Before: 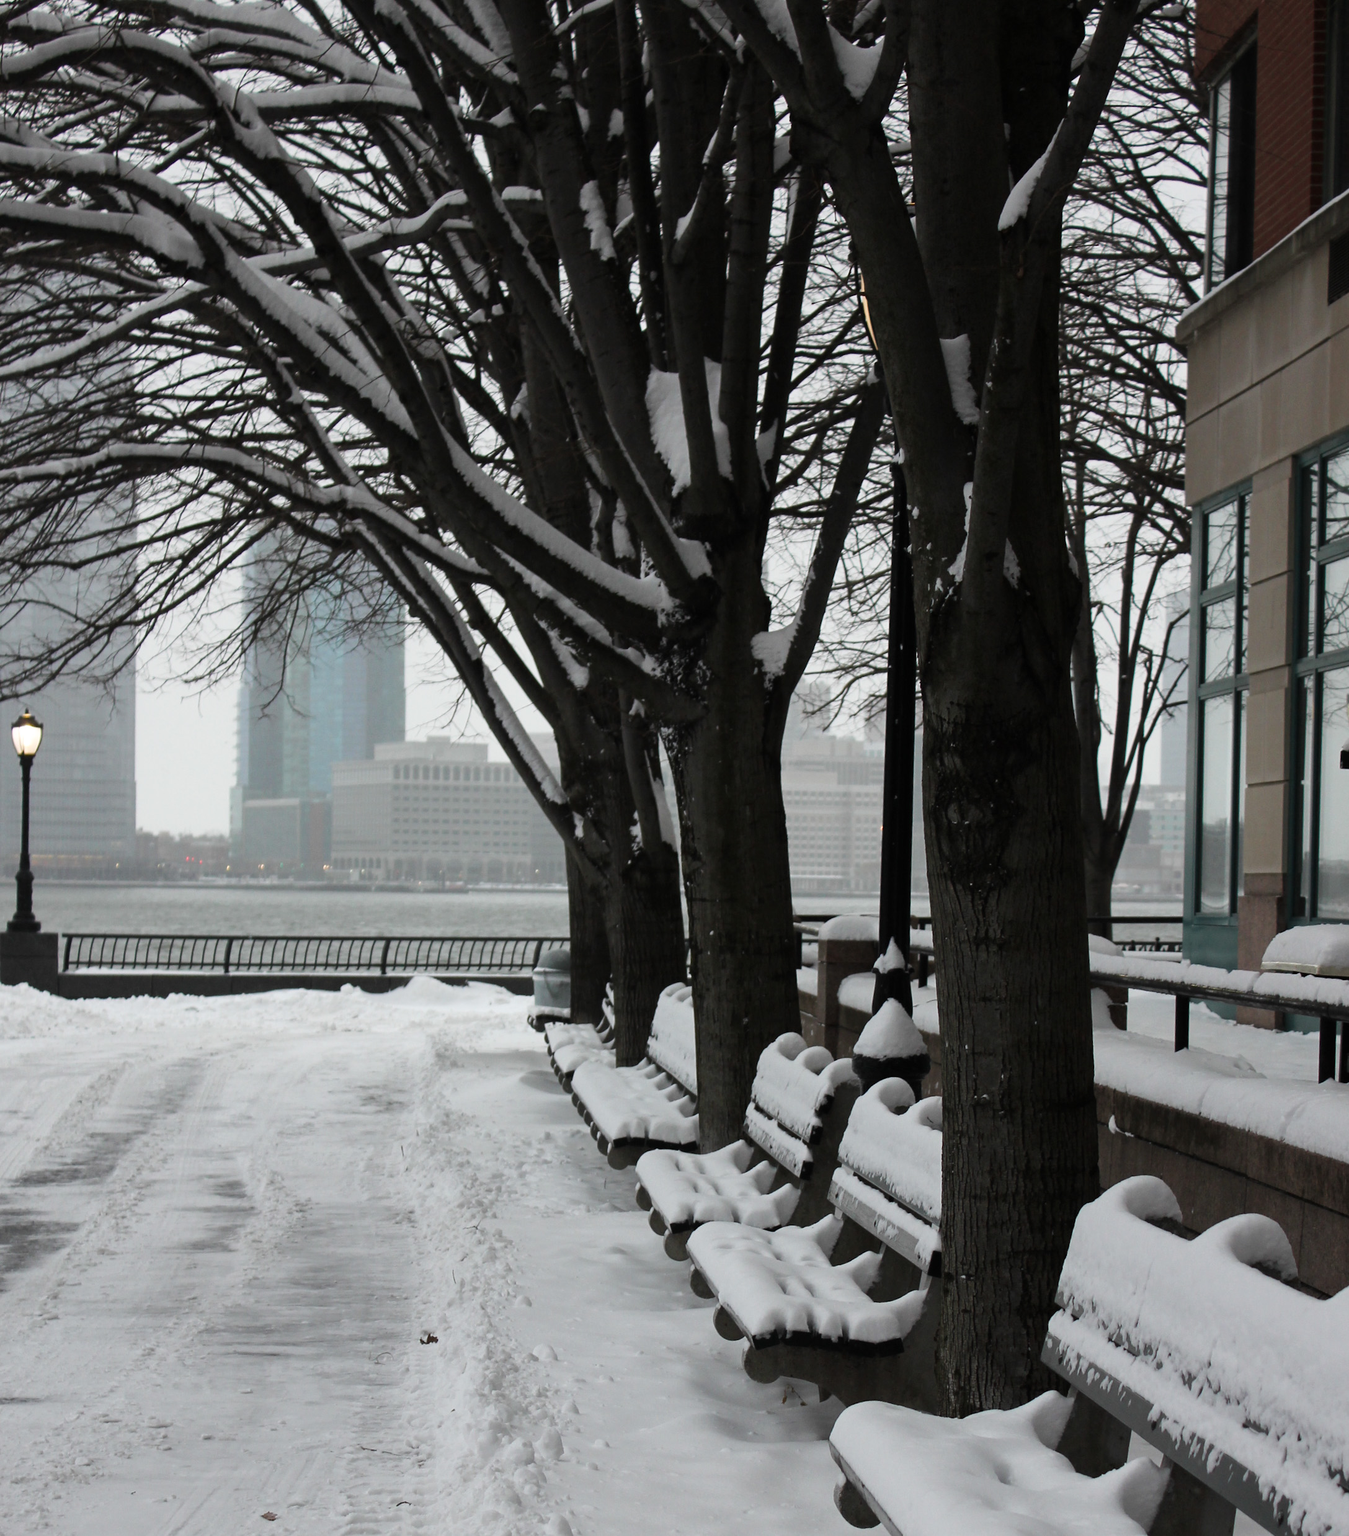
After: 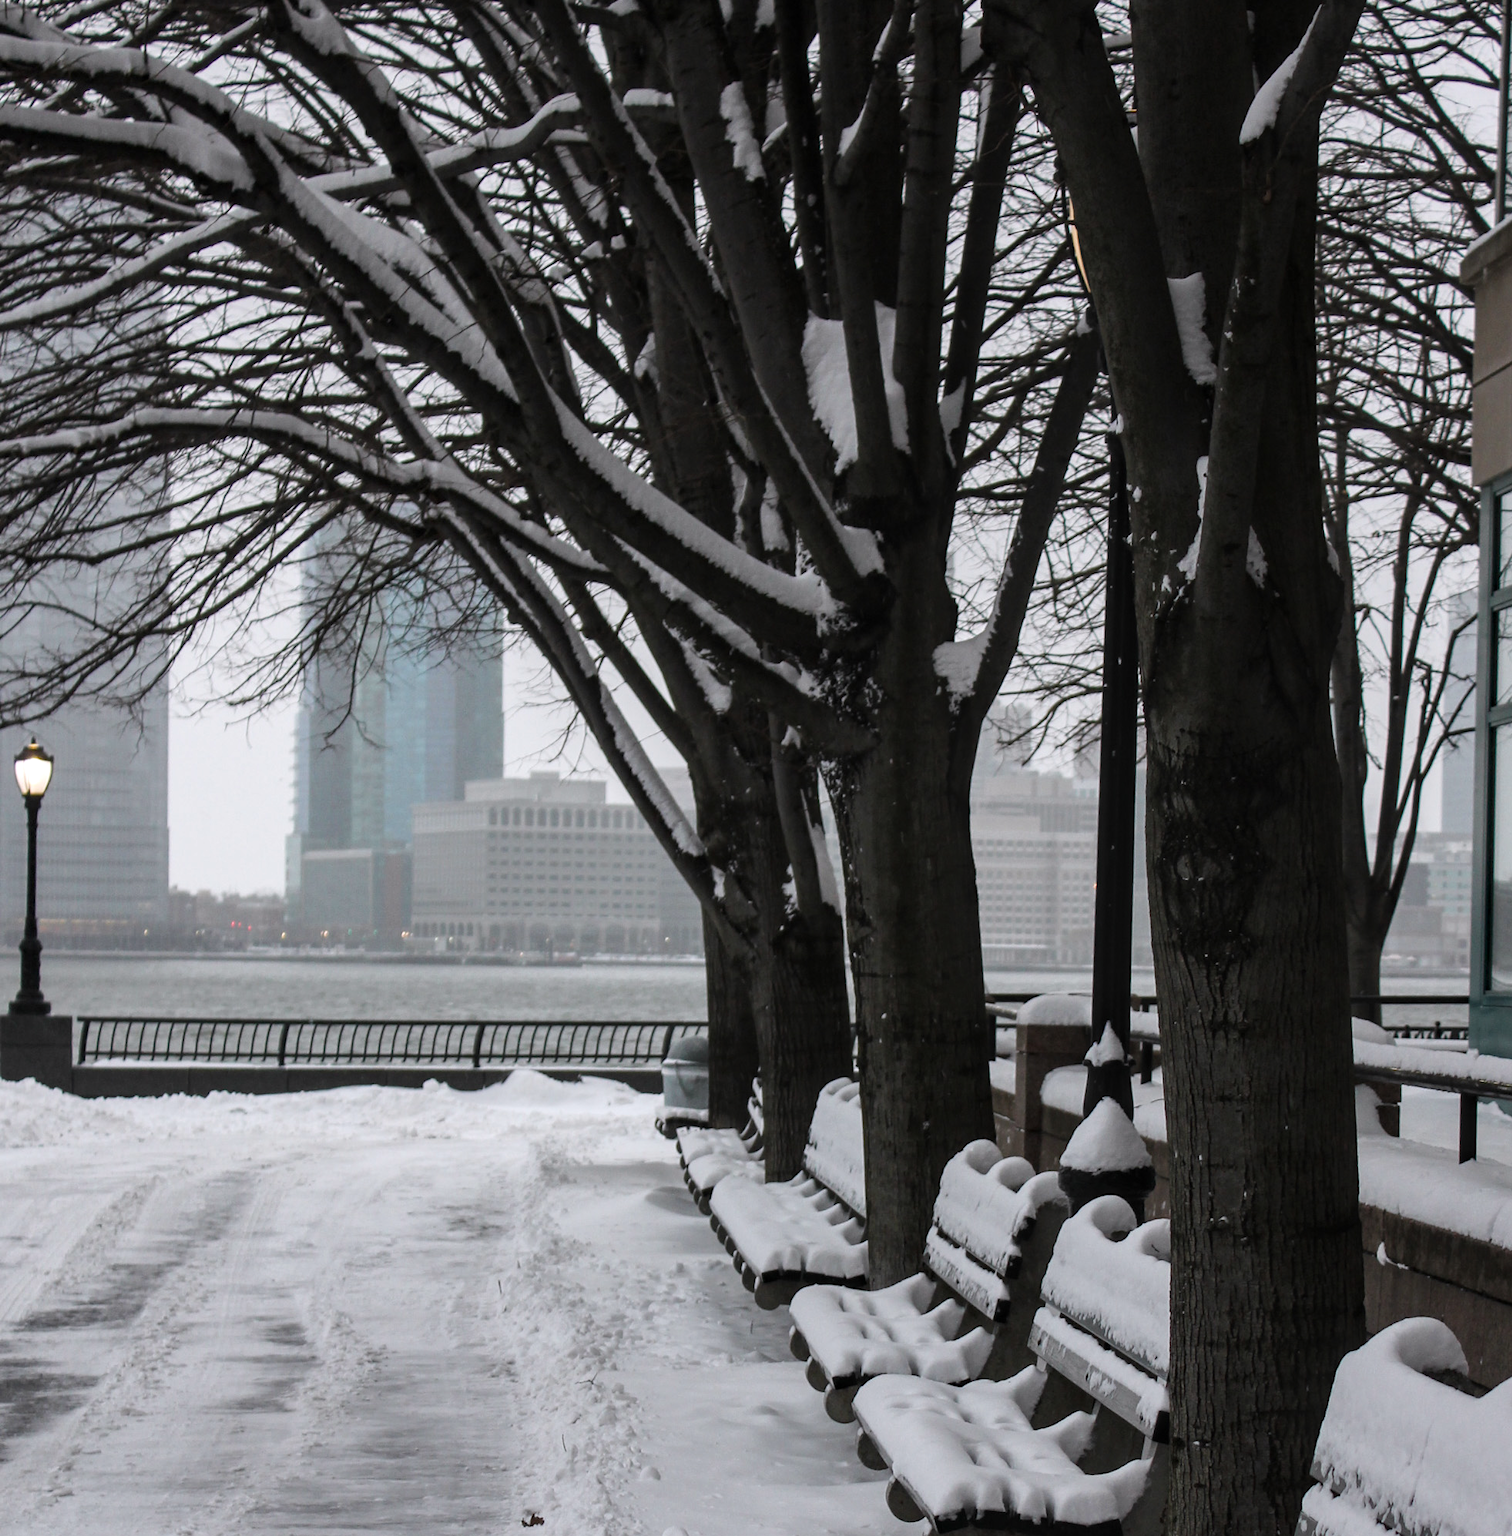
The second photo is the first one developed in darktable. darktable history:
crop: top 7.49%, right 9.717%, bottom 11.943%
white balance: red 1.009, blue 1.027
local contrast: on, module defaults
